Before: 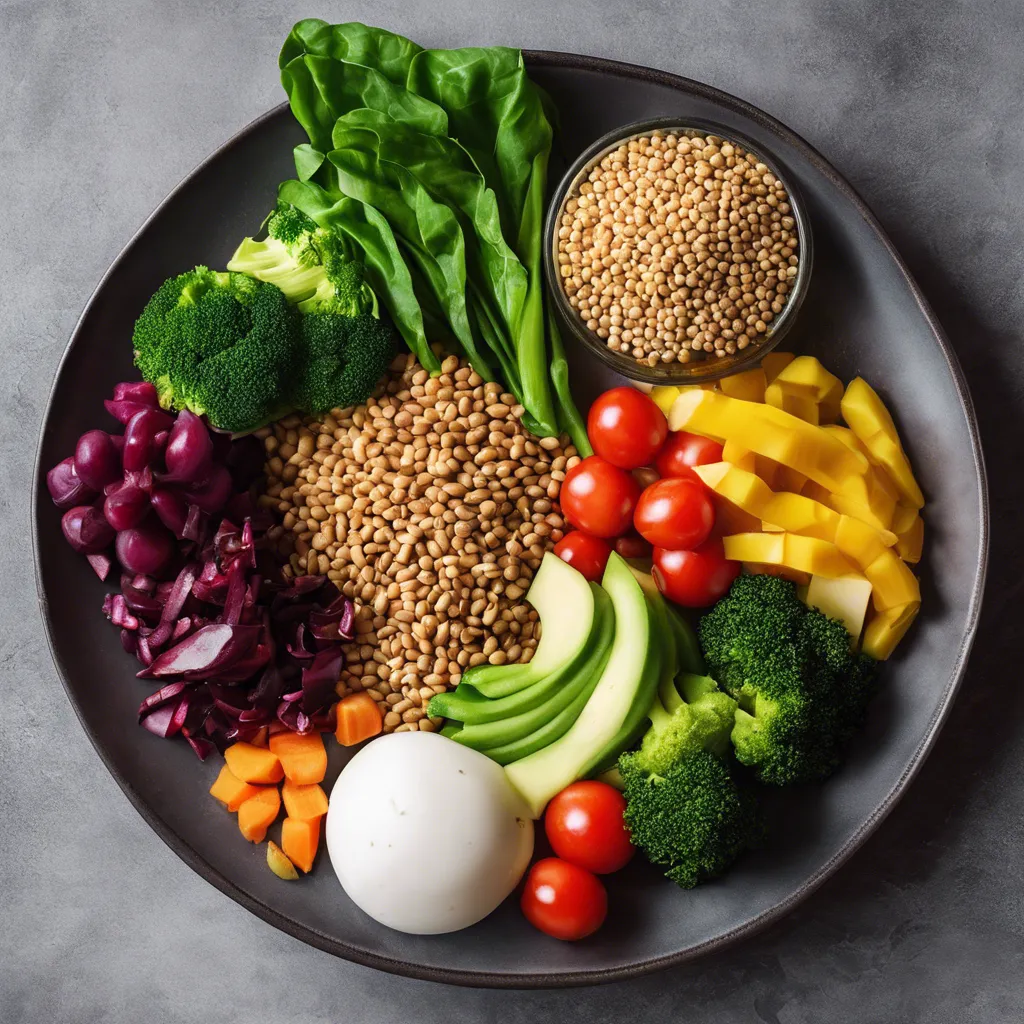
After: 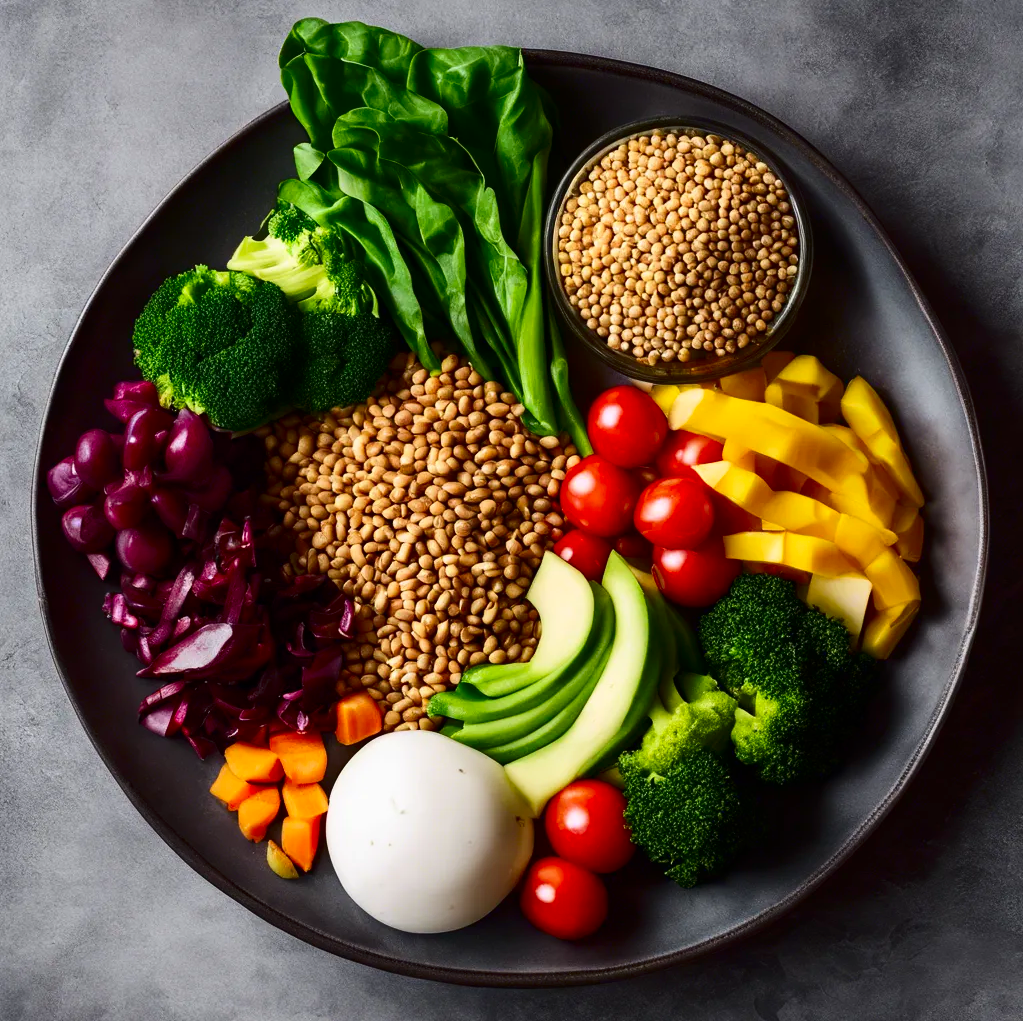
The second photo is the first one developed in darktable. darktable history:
crop: top 0.165%, bottom 0.117%
contrast brightness saturation: contrast 0.191, brightness -0.105, saturation 0.21
